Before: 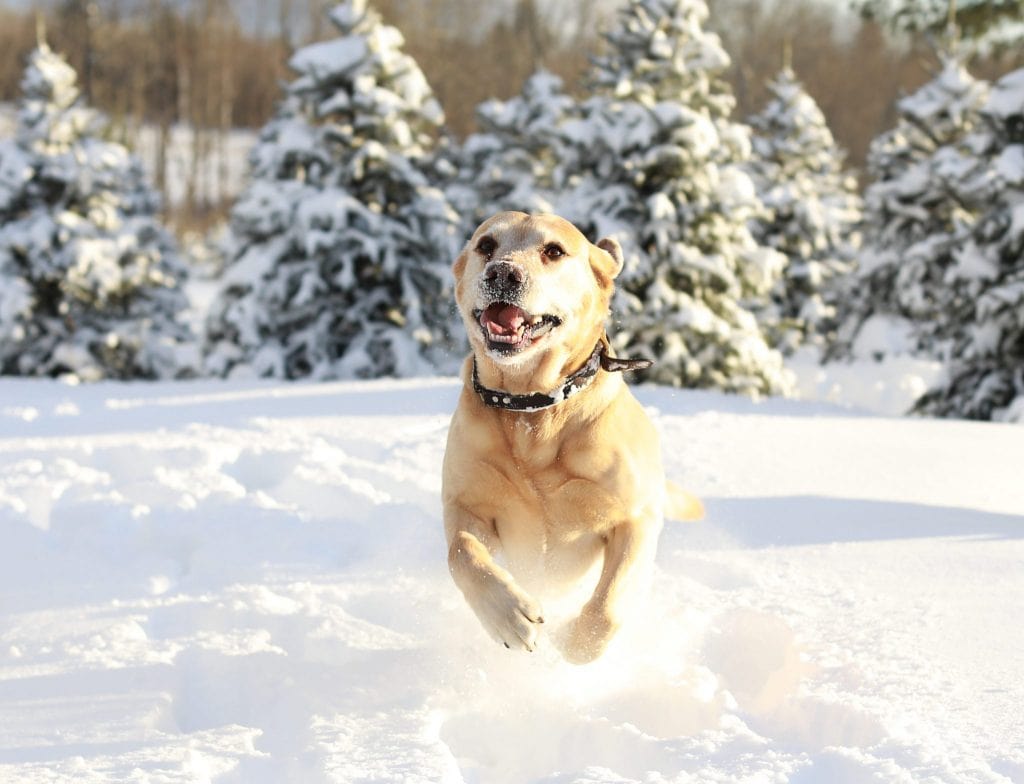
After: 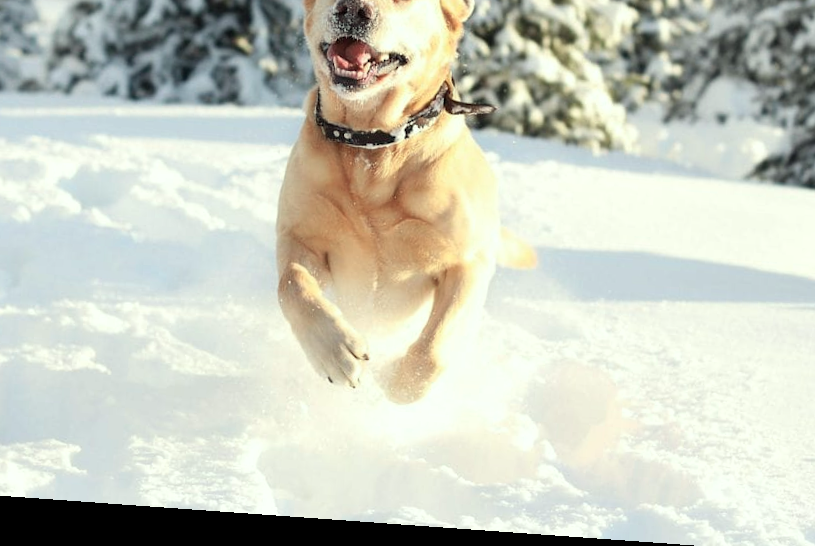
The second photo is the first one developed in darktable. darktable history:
crop and rotate: left 17.299%, top 35.115%, right 7.015%, bottom 1.024%
color calibration: illuminant custom, x 0.39, y 0.392, temperature 3856.94 K
rotate and perspective: rotation 4.1°, automatic cropping off
white balance: red 1.08, blue 0.791
